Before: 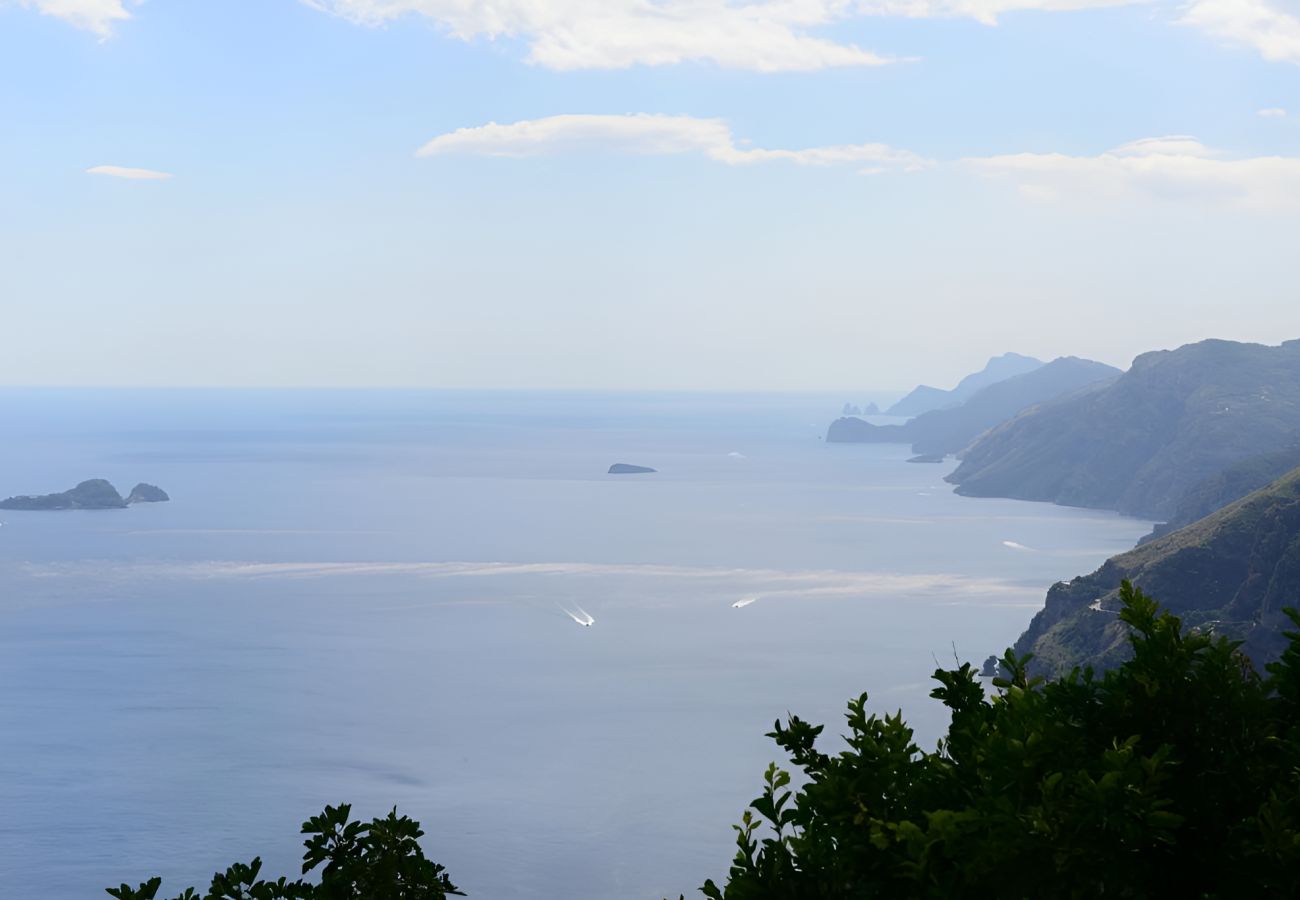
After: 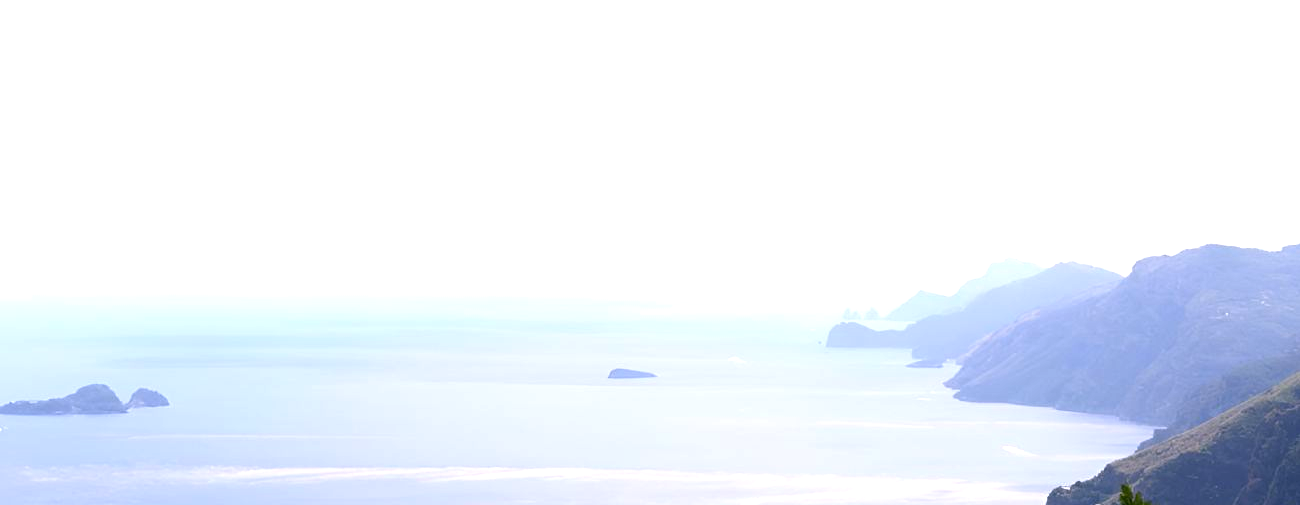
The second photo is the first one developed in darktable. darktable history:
crop and rotate: top 10.605%, bottom 33.274%
exposure: black level correction 0.001, exposure 0.955 EV, compensate exposure bias true, compensate highlight preservation false
white balance: red 1.05, blue 1.072
